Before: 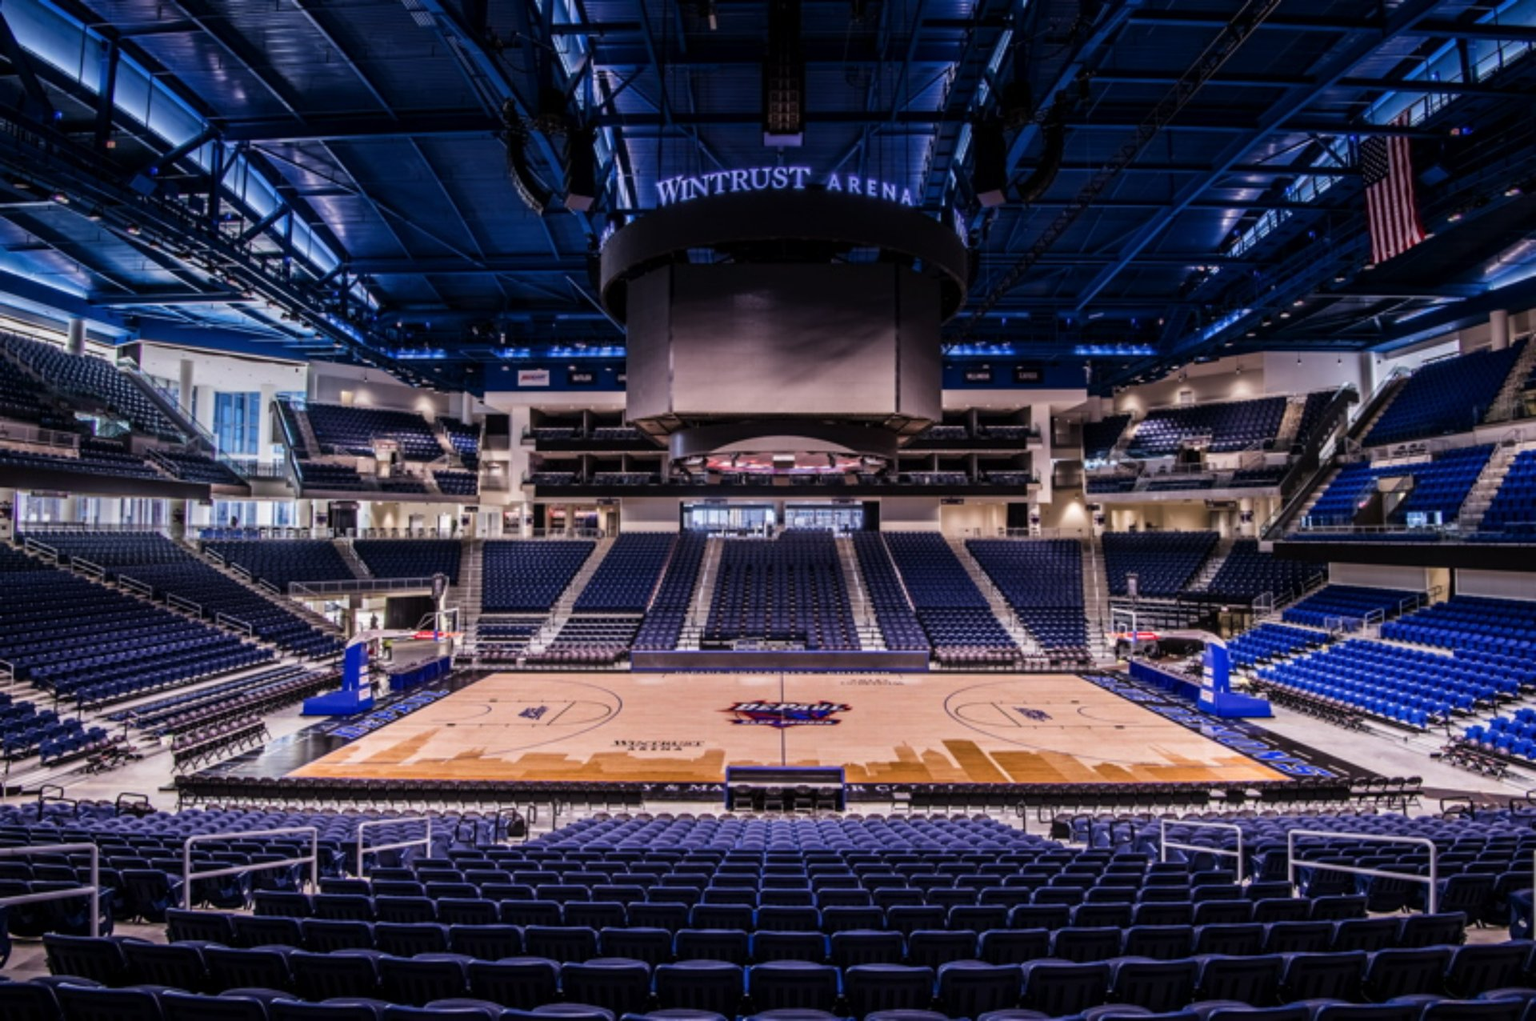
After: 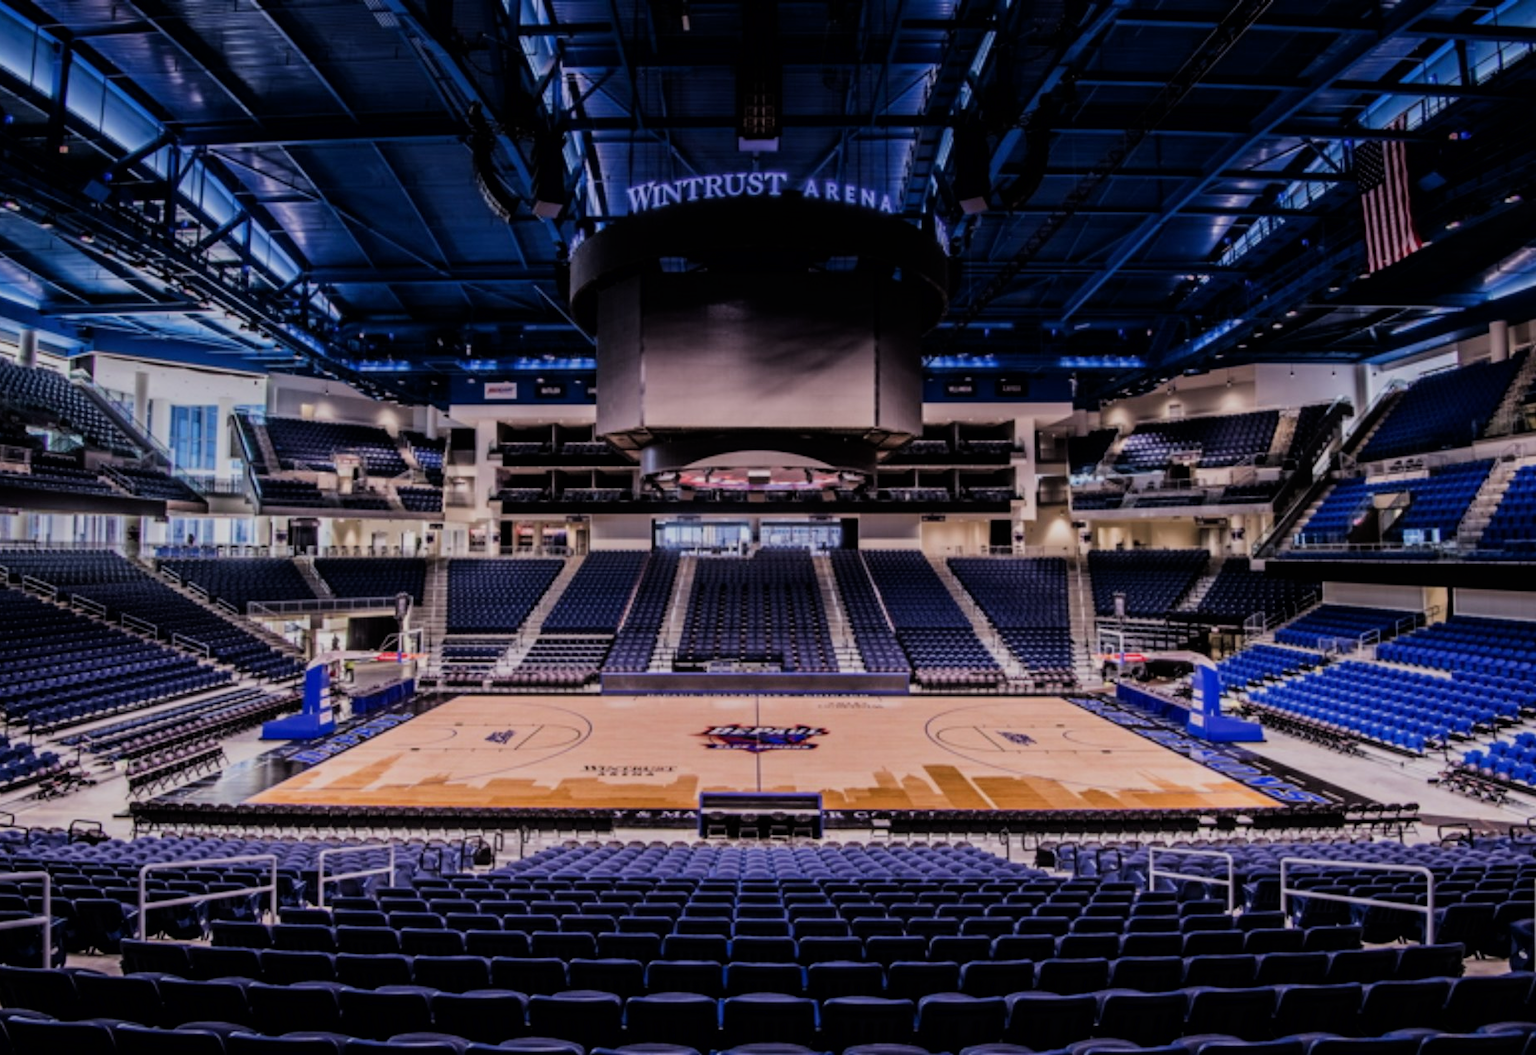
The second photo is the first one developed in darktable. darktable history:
crop and rotate: left 3.238%
filmic rgb: black relative exposure -7.65 EV, white relative exposure 4.56 EV, hardness 3.61, color science v6 (2022)
